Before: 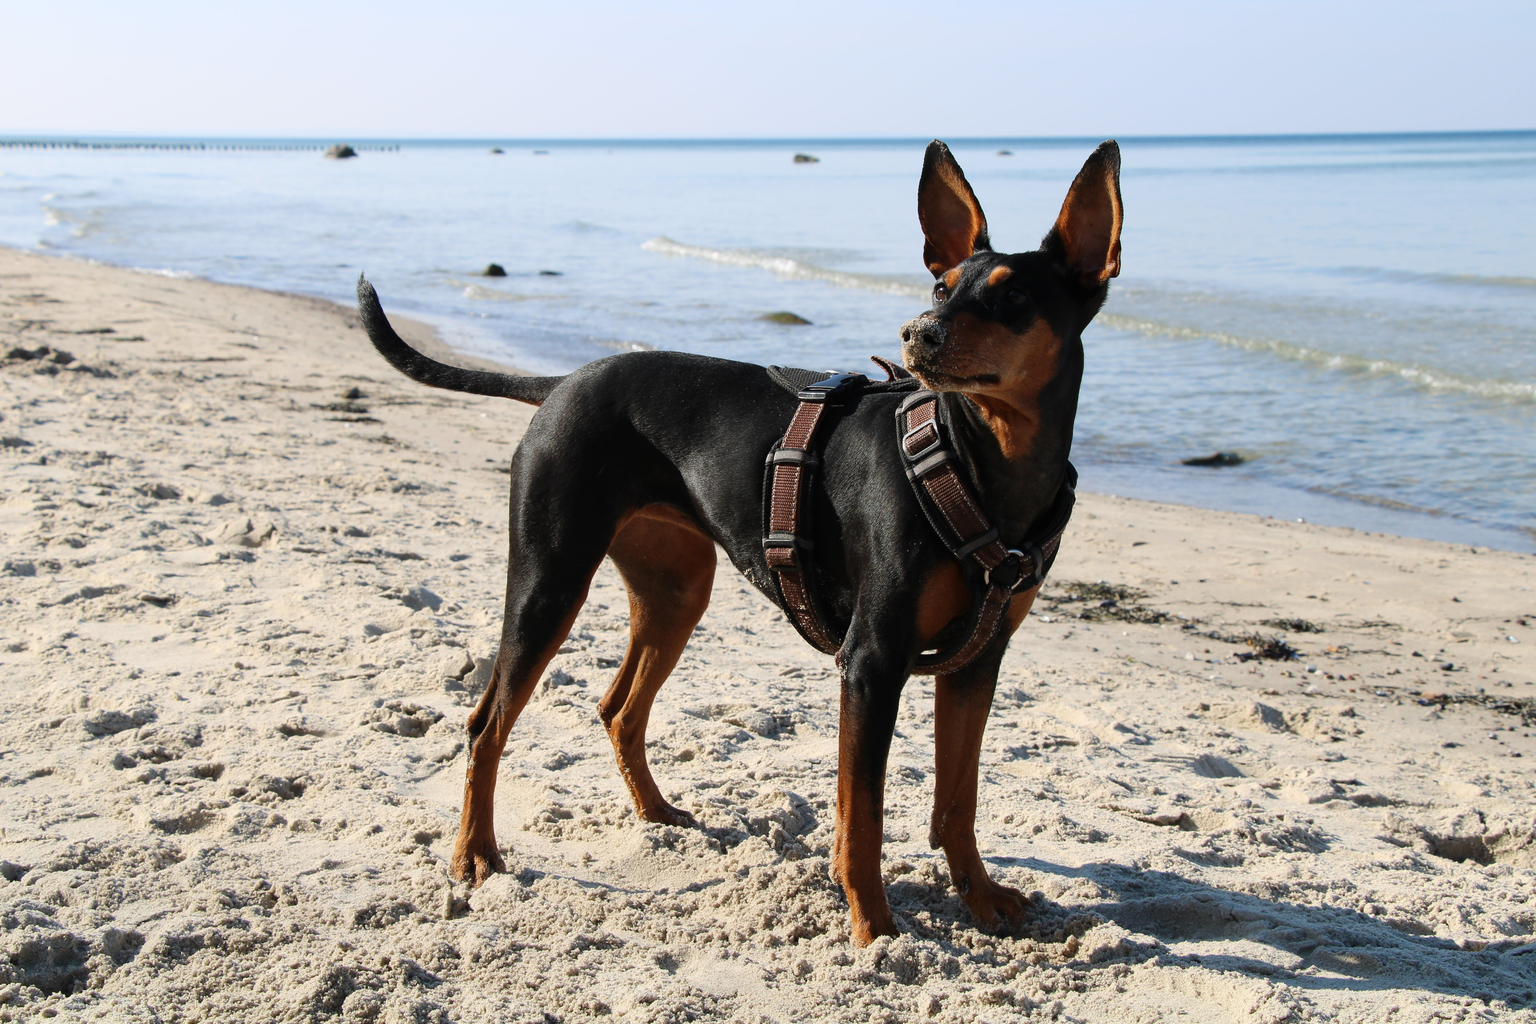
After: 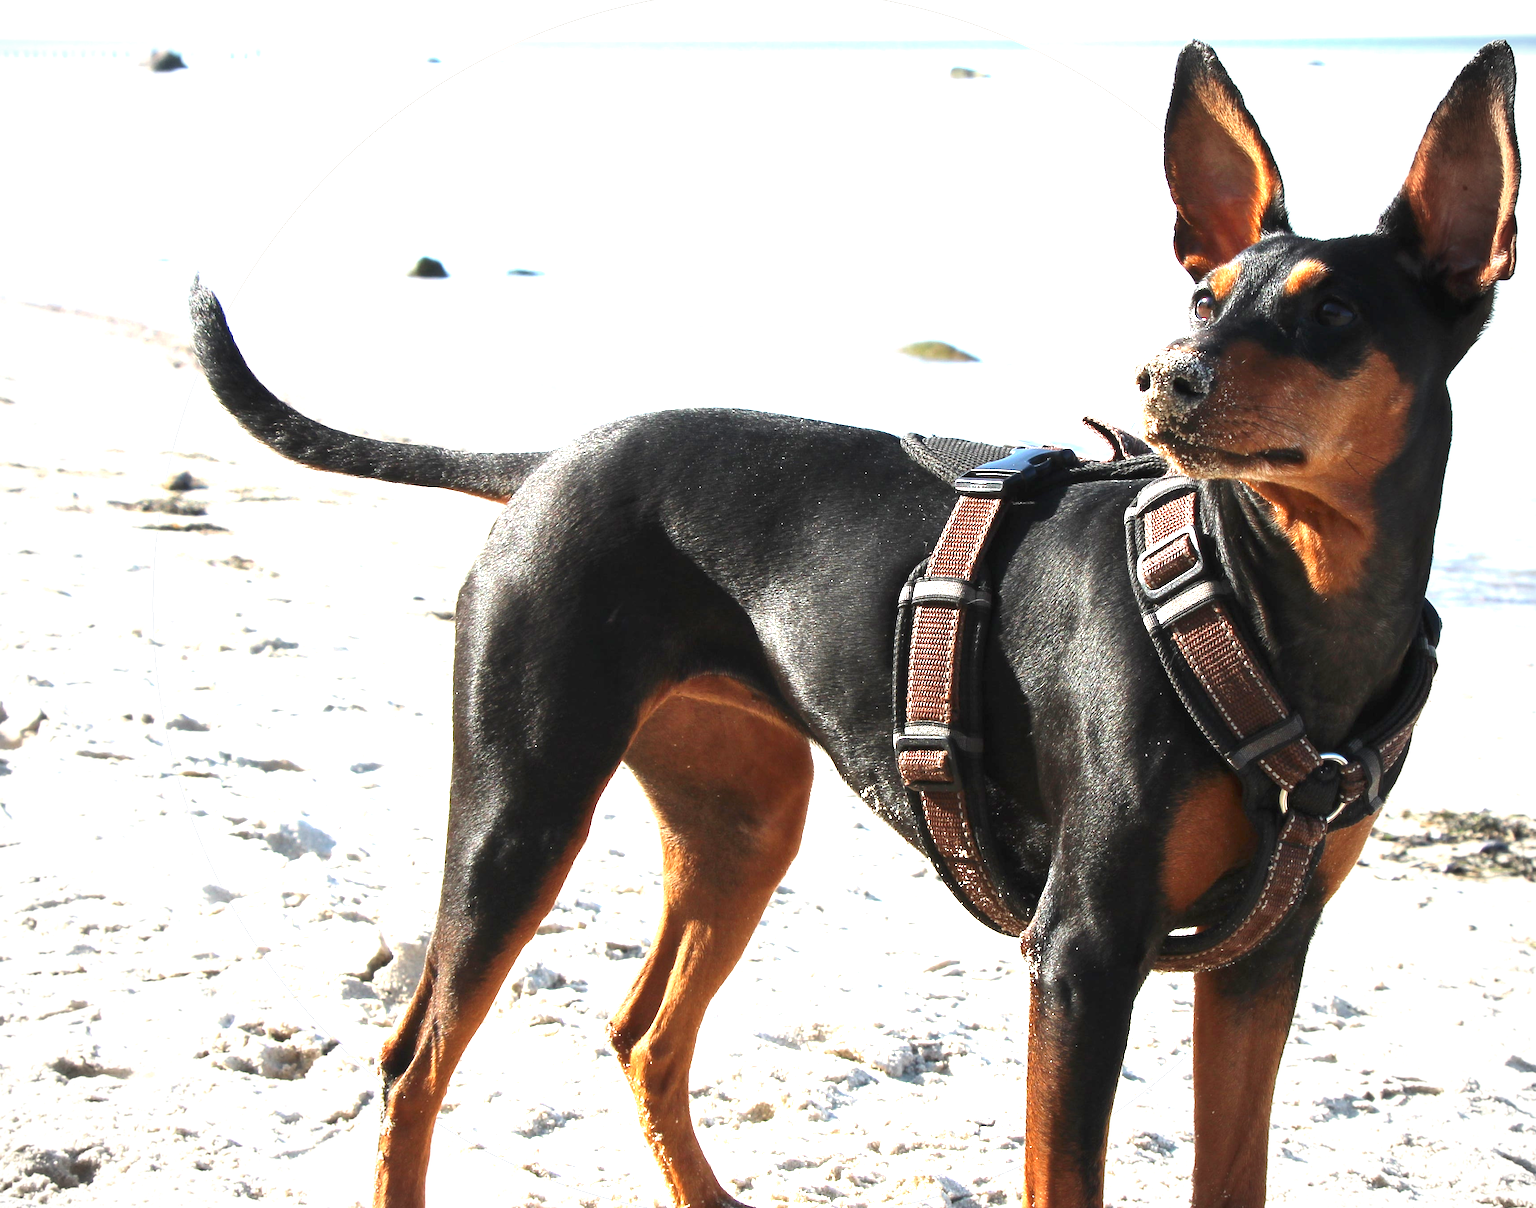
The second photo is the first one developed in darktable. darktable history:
vignetting: unbound false
crop: left 16.233%, top 11.424%, right 26.272%, bottom 20.738%
exposure: black level correction 0, exposure 1.884 EV, compensate highlight preservation false
